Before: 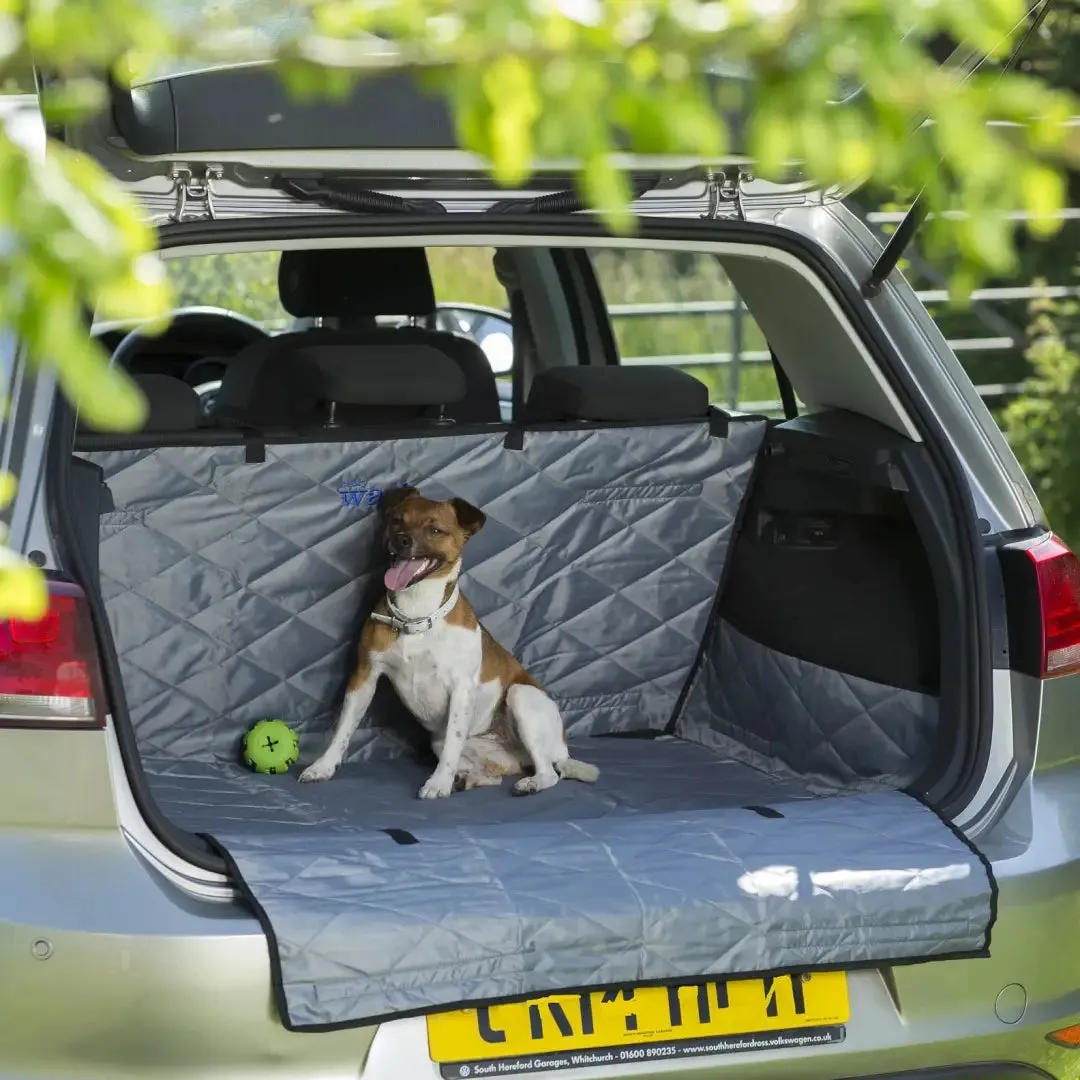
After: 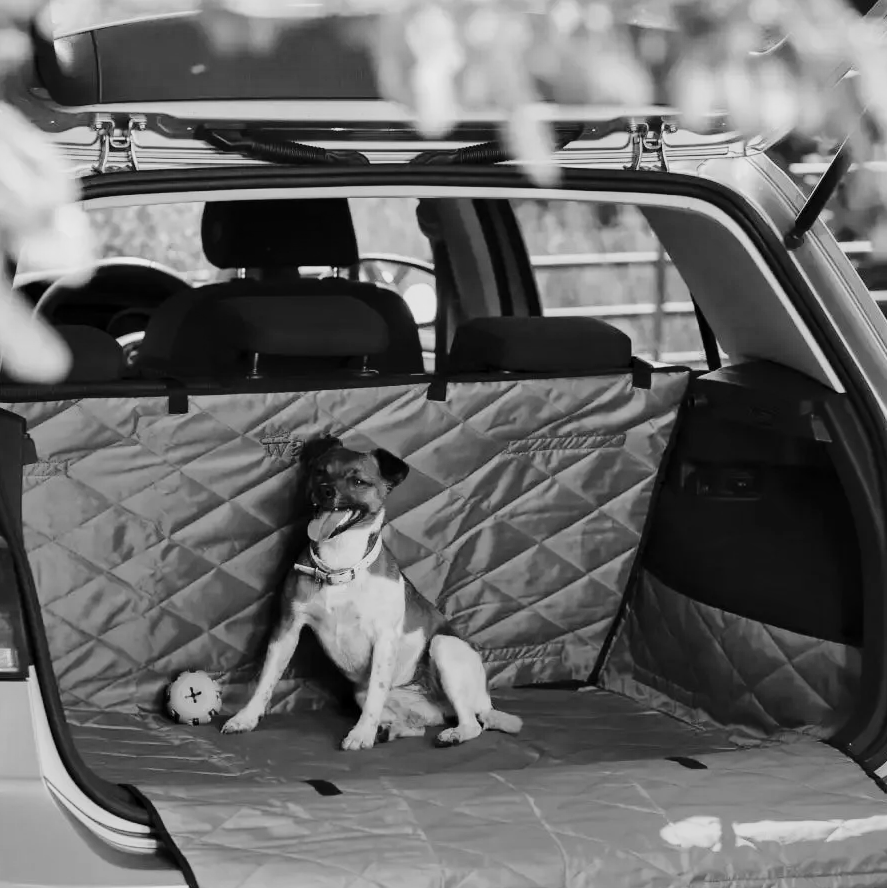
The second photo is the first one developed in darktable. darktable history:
crop and rotate: left 7.196%, top 4.574%, right 10.605%, bottom 13.178%
base curve: curves: ch0 [(0, 0) (0.036, 0.025) (0.121, 0.166) (0.206, 0.329) (0.605, 0.79) (1, 1)], preserve colors none
contrast brightness saturation: saturation 0.5
contrast equalizer: y [[0.526, 0.53, 0.532, 0.532, 0.53, 0.525], [0.5 ×6], [0.5 ×6], [0 ×6], [0 ×6]]
monochrome: a 30.25, b 92.03
white balance: red 0.766, blue 1.537
vibrance: on, module defaults
